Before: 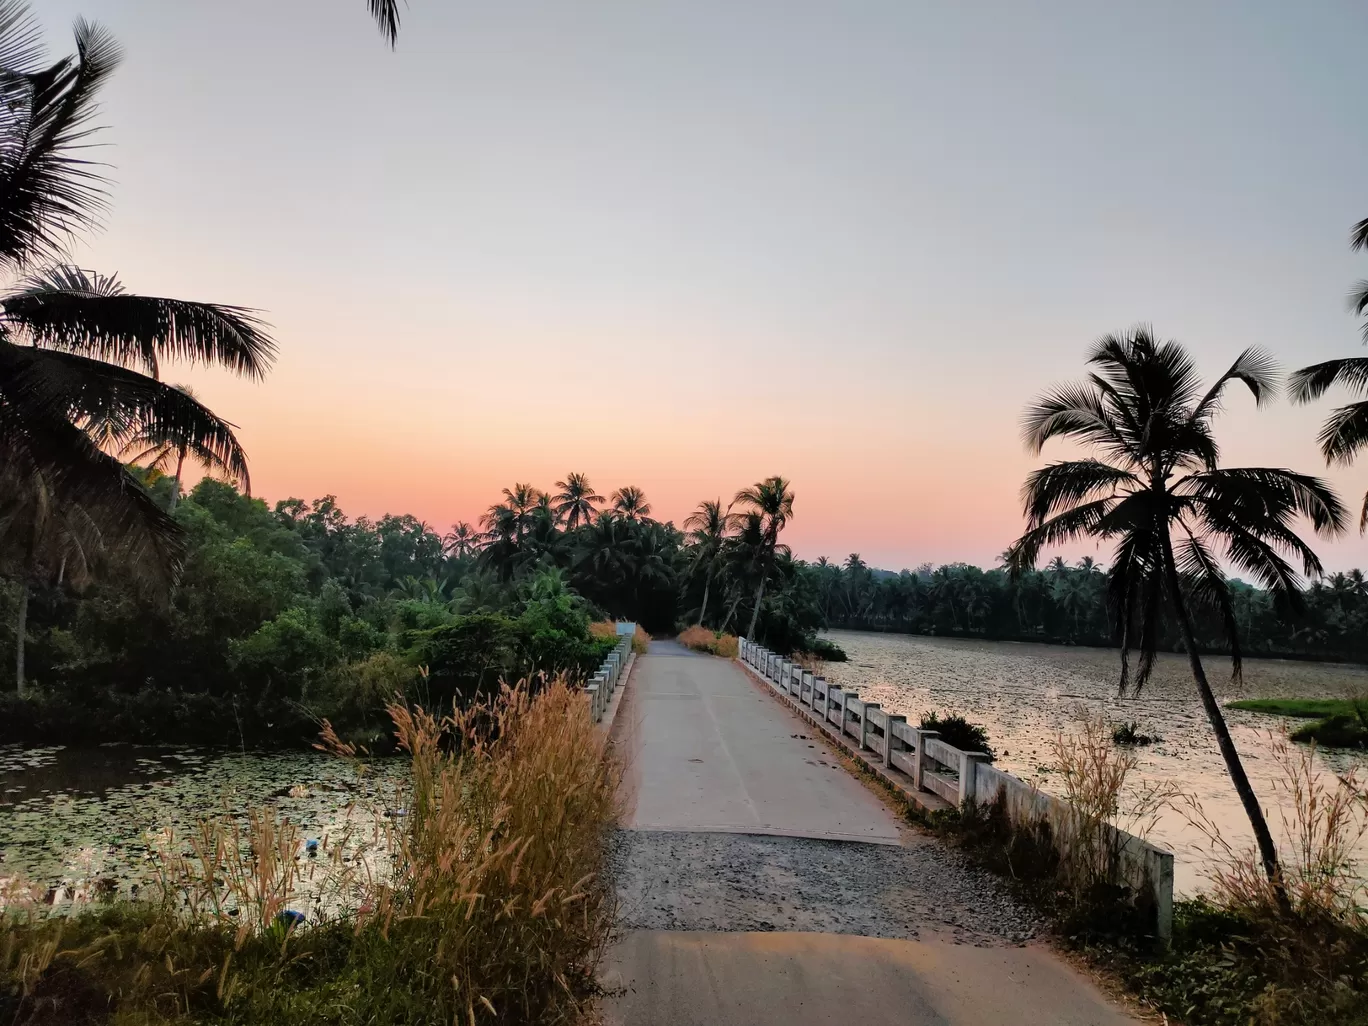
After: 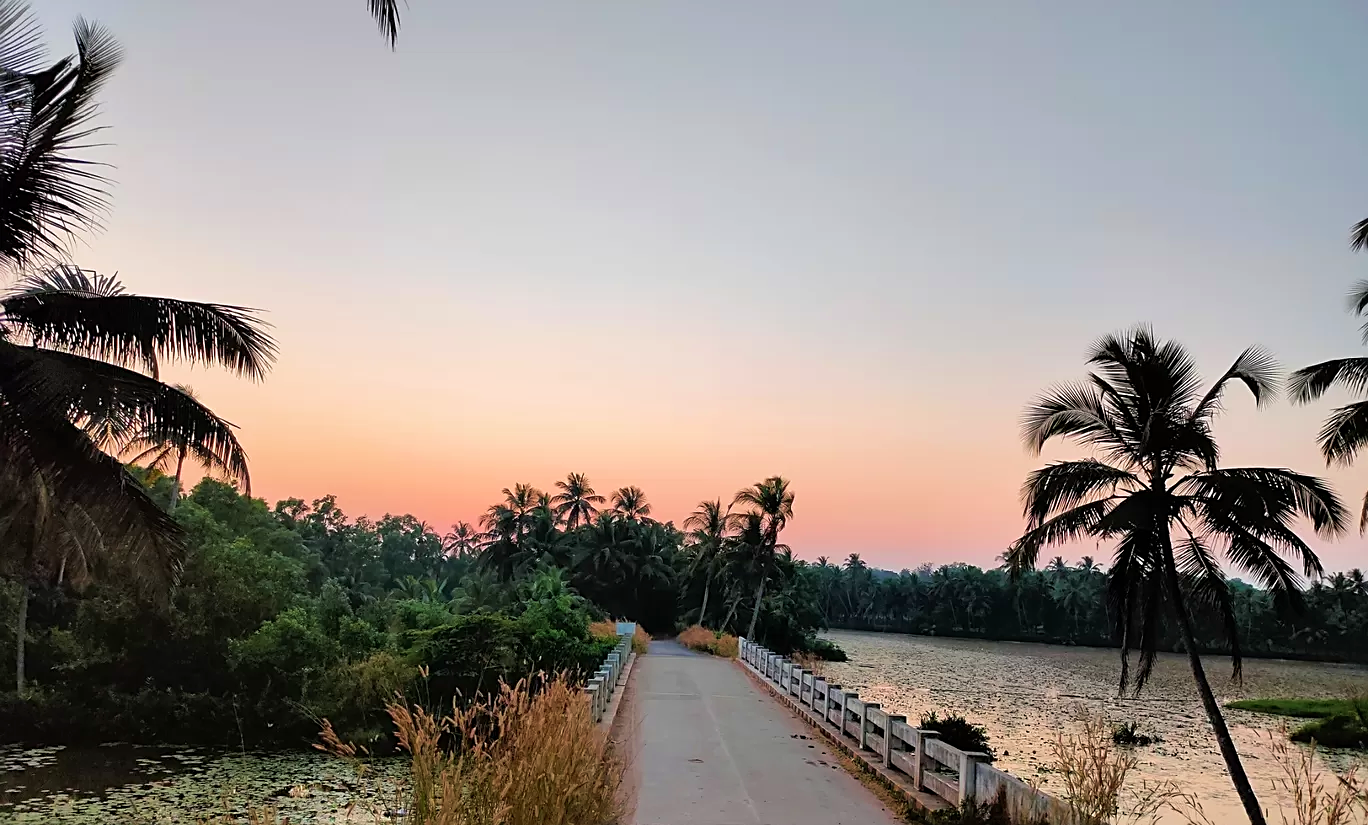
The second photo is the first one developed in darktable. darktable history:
velvia: on, module defaults
sharpen: on, module defaults
crop: bottom 19.538%
